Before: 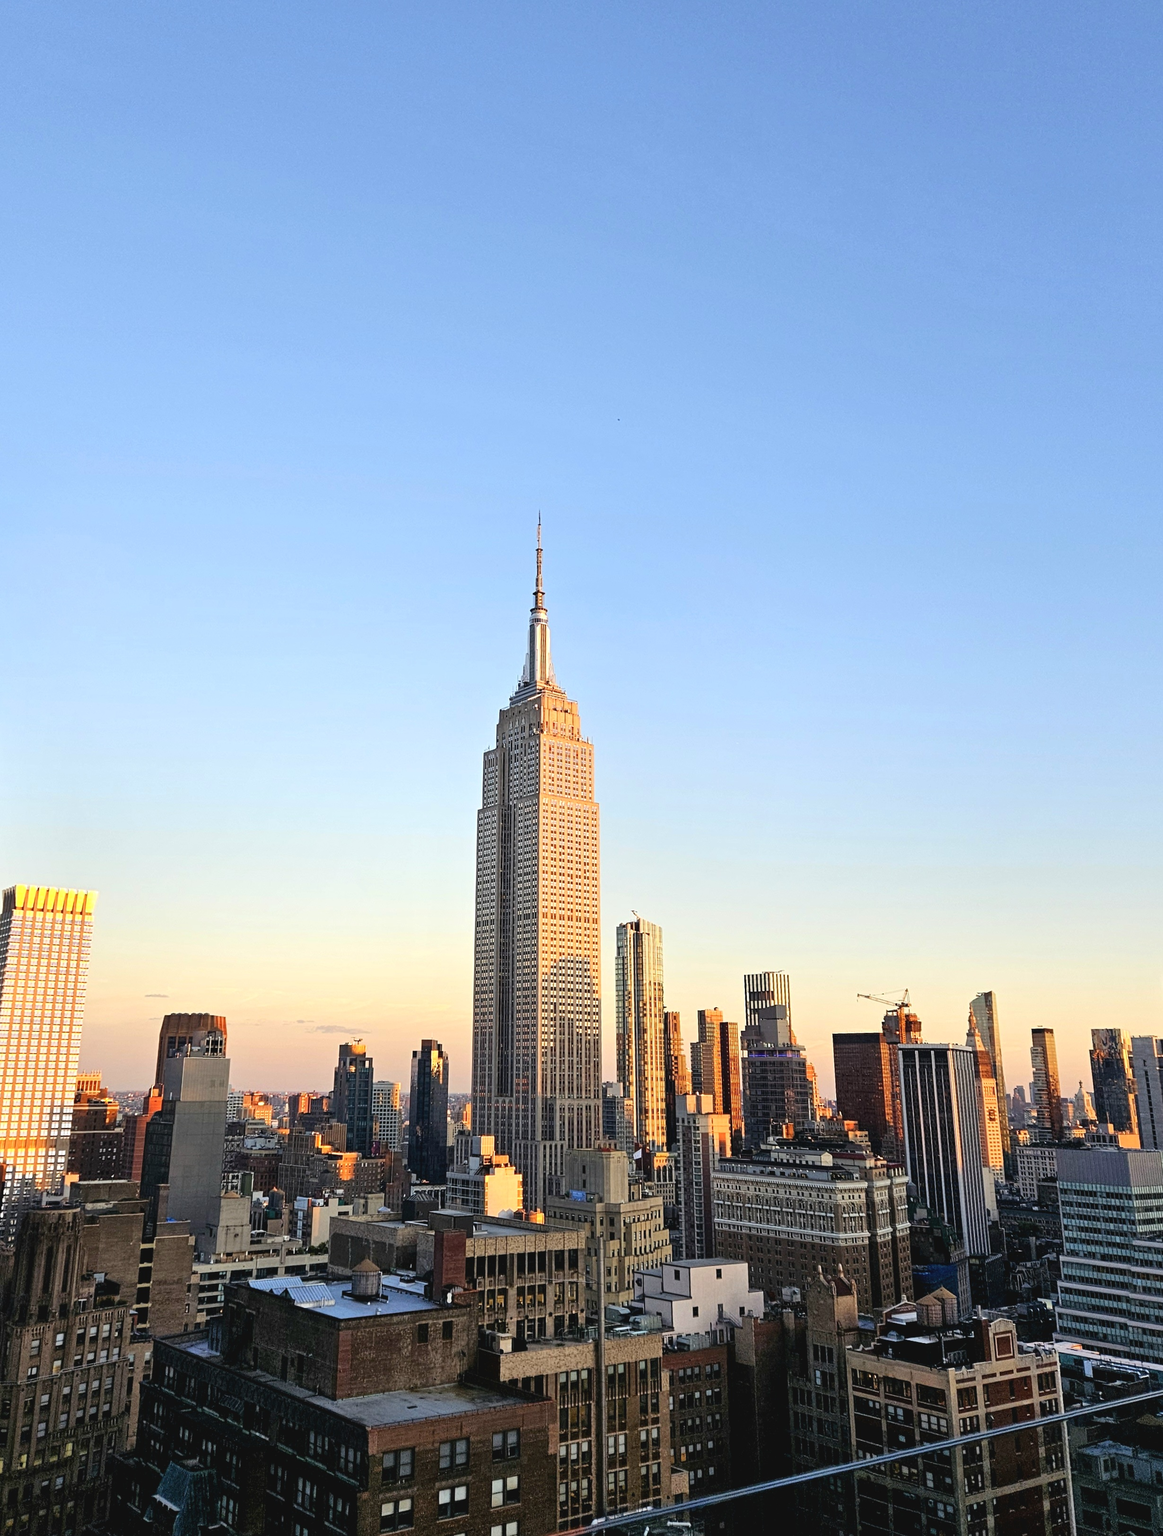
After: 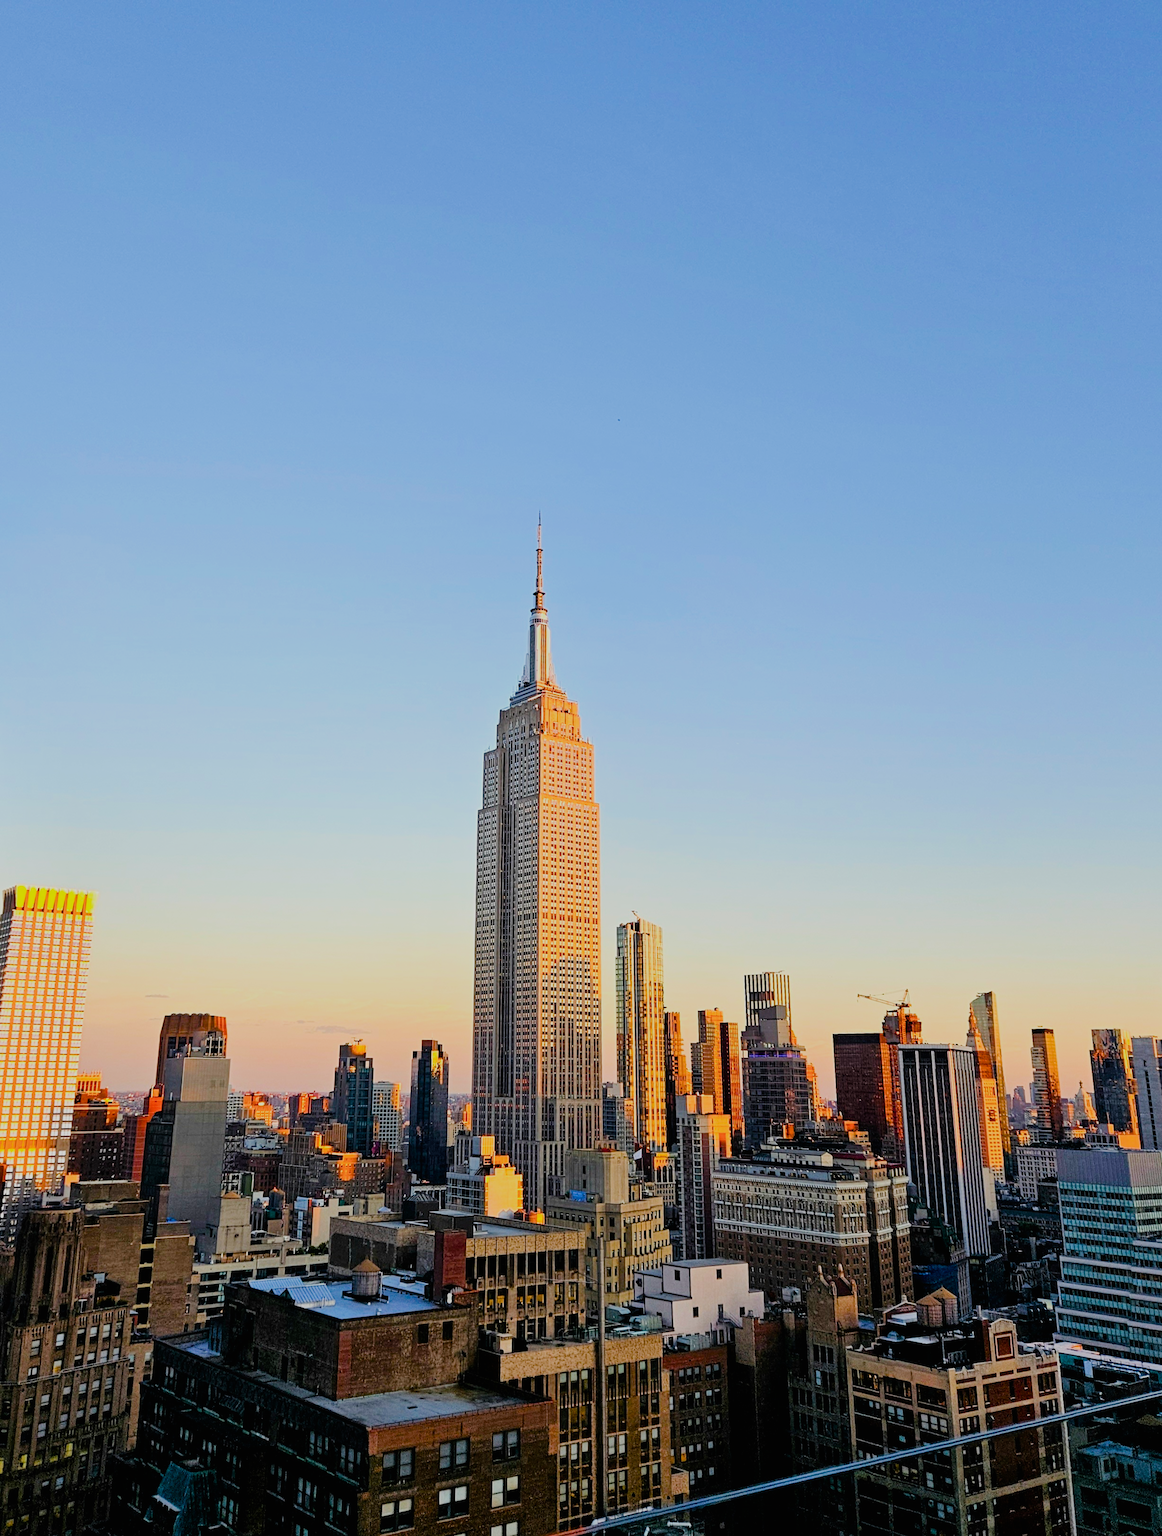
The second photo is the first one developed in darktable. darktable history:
filmic rgb: black relative exposure -6.98 EV, white relative exposure 5.63 EV, hardness 2.86
color balance rgb: perceptual saturation grading › global saturation 45%, perceptual saturation grading › highlights -25%, perceptual saturation grading › shadows 50%, perceptual brilliance grading › global brilliance 3%, global vibrance 3%
